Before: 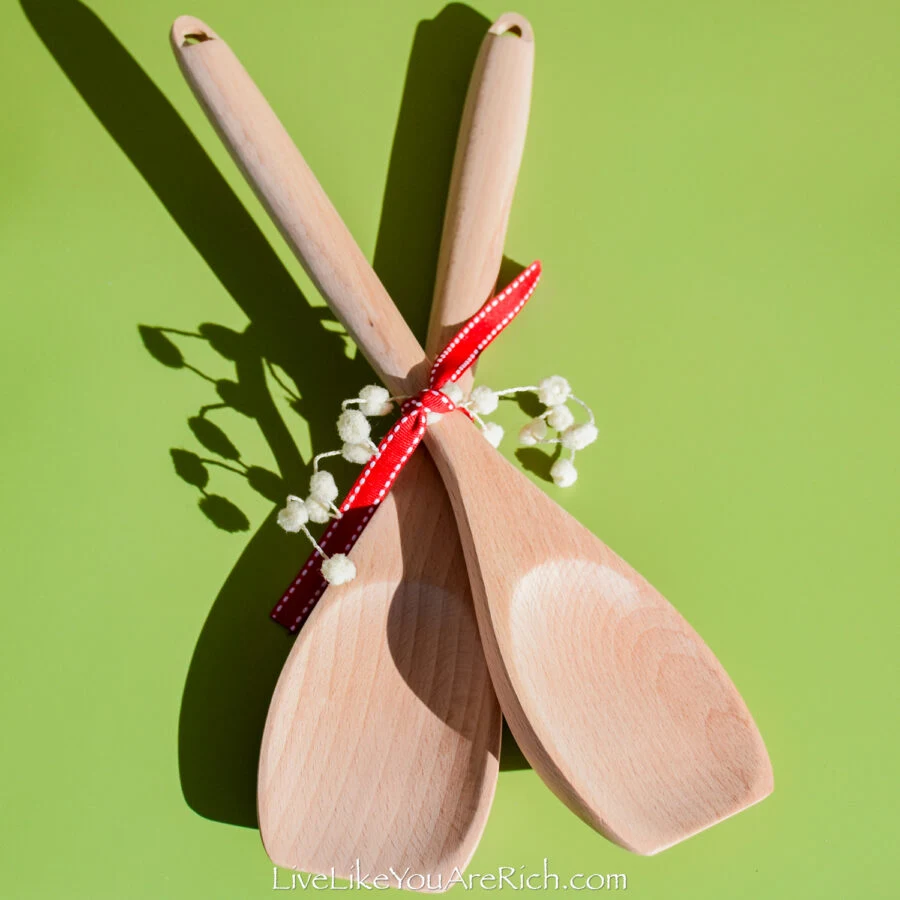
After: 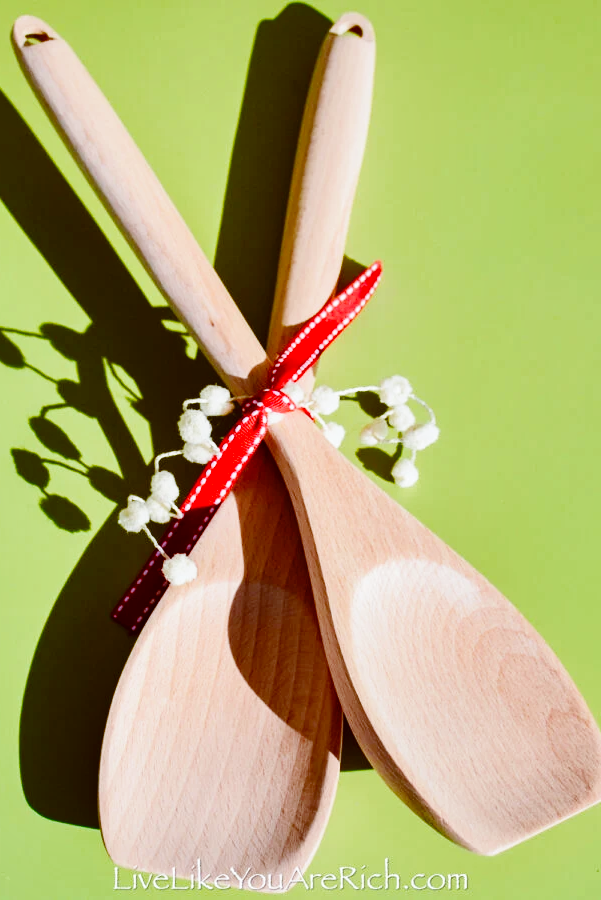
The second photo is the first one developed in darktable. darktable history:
base curve: curves: ch0 [(0, 0) (0.036, 0.025) (0.121, 0.166) (0.206, 0.329) (0.605, 0.79) (1, 1)], preserve colors none
crop and rotate: left 17.732%, right 15.423%
color balance: lift [1, 1.015, 1.004, 0.985], gamma [1, 0.958, 0.971, 1.042], gain [1, 0.956, 0.977, 1.044]
shadows and highlights: low approximation 0.01, soften with gaussian
